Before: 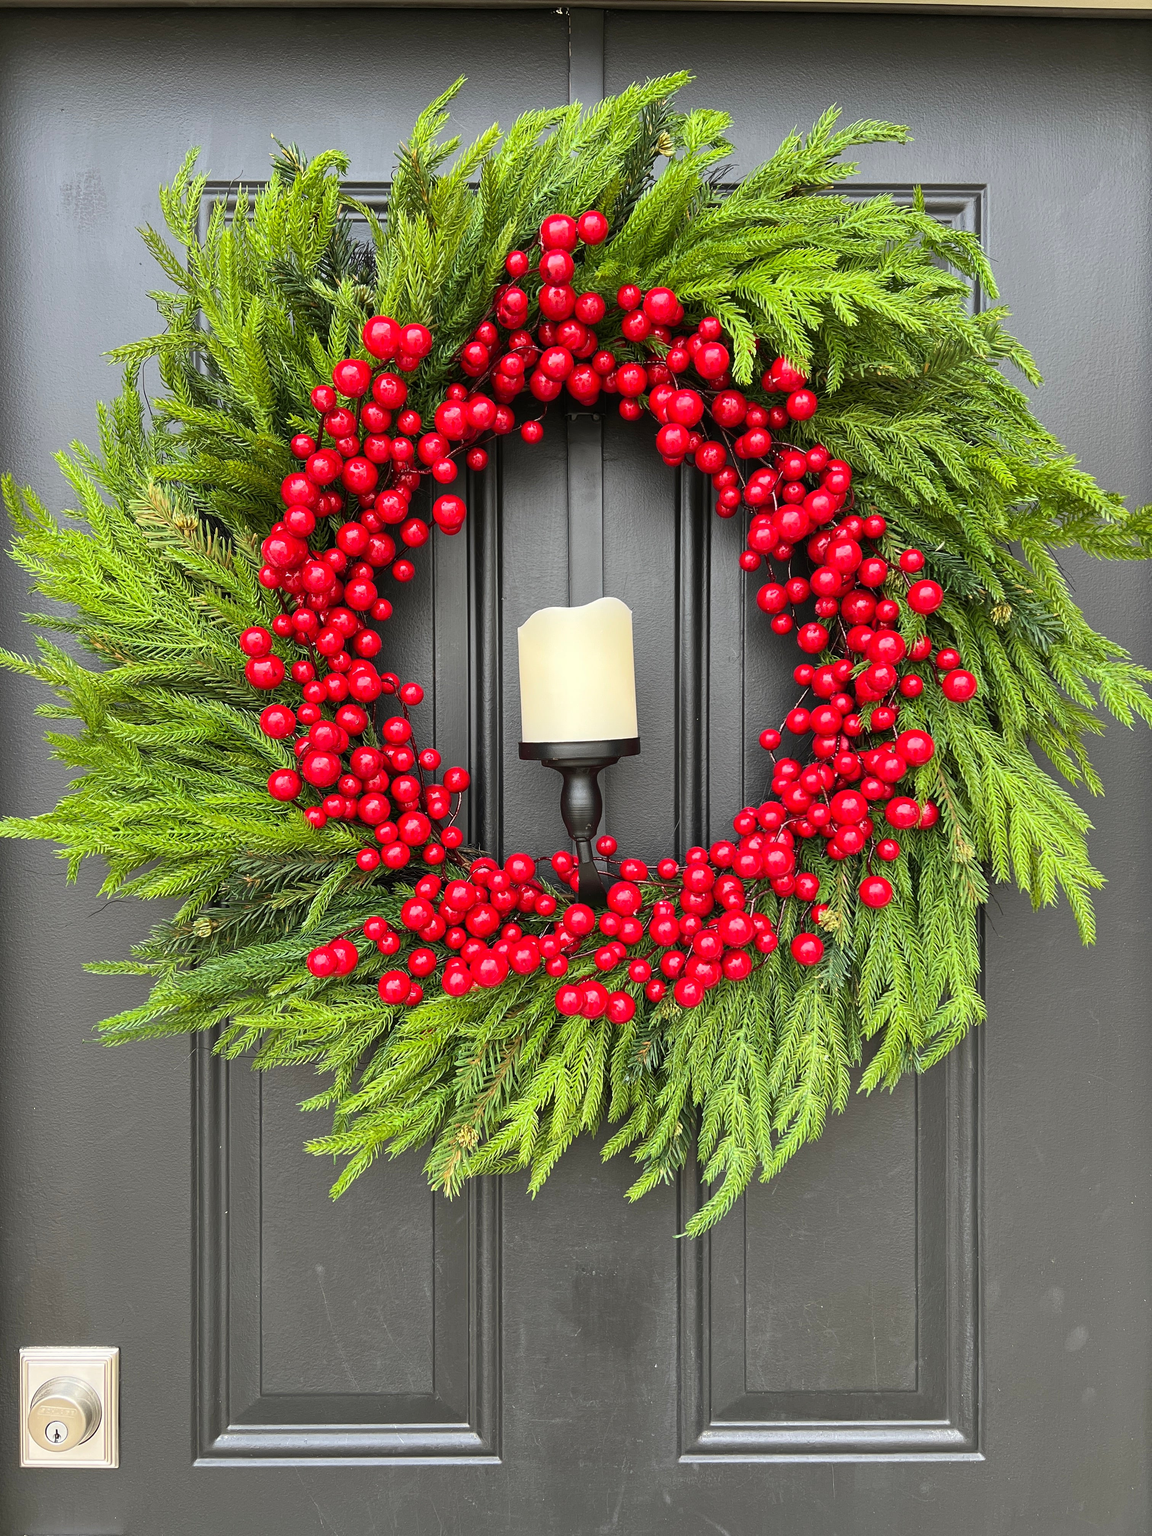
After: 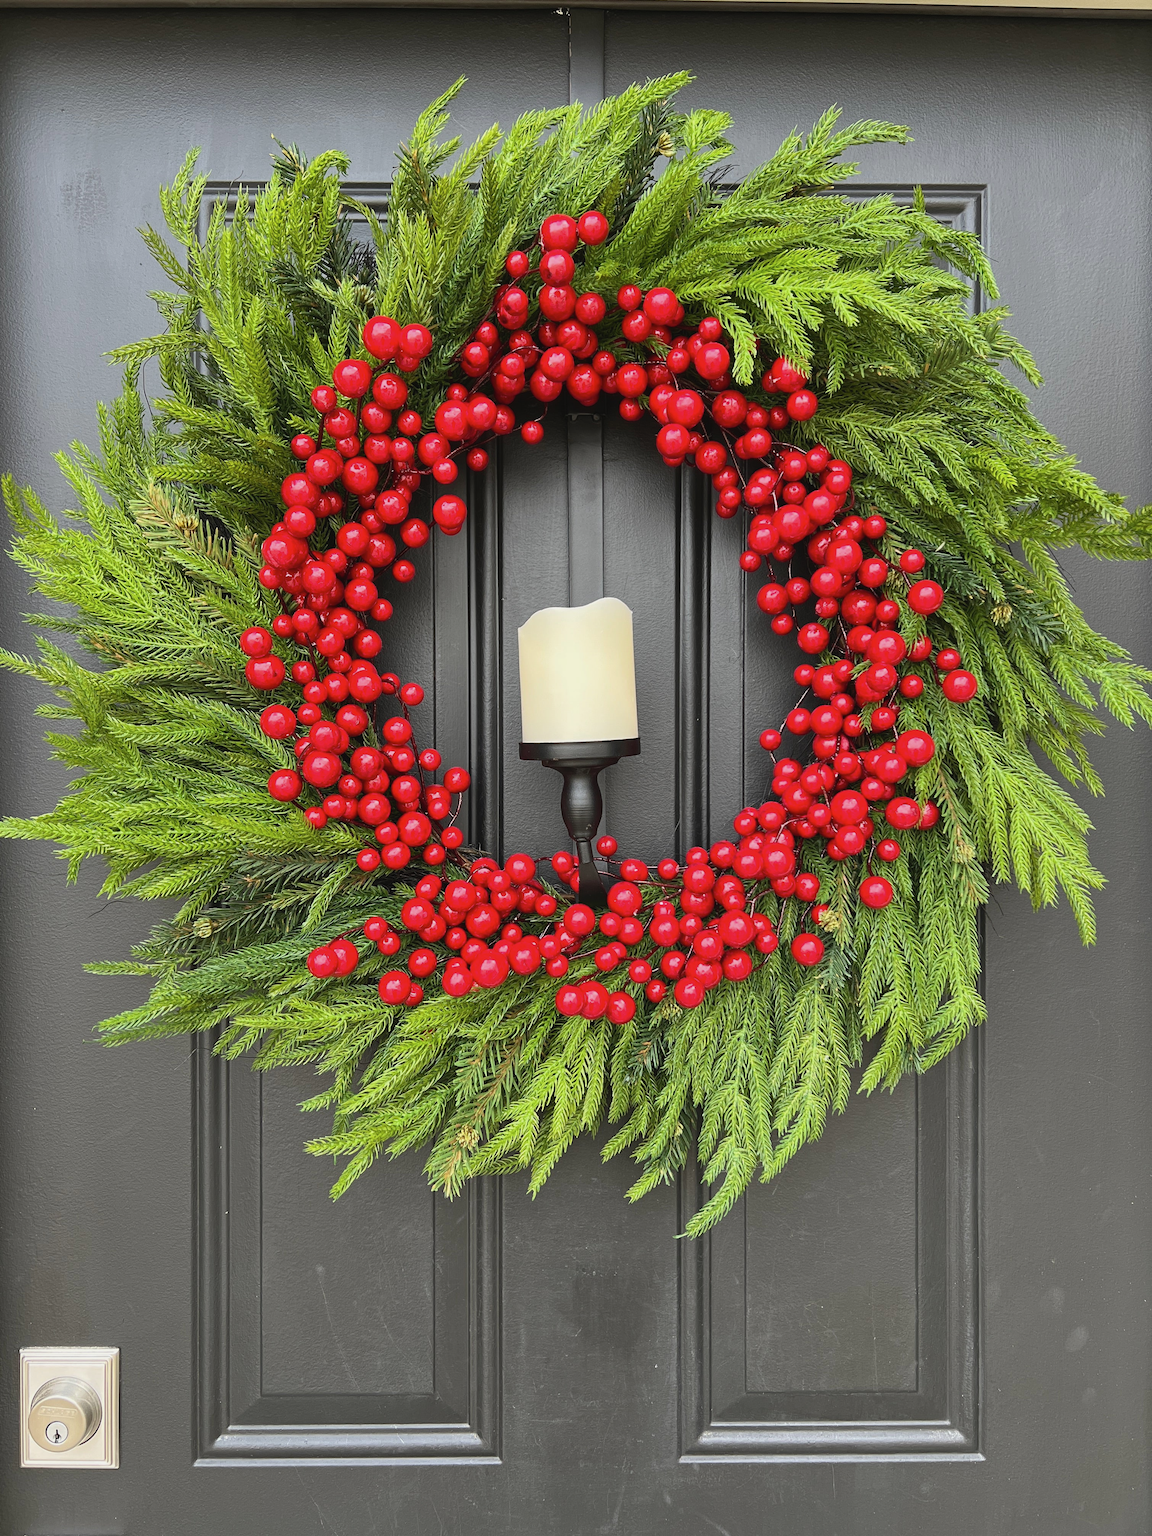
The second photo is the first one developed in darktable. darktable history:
exposure: exposure -0.021 EV, compensate highlight preservation false
contrast brightness saturation: contrast -0.08, brightness -0.04, saturation -0.11
